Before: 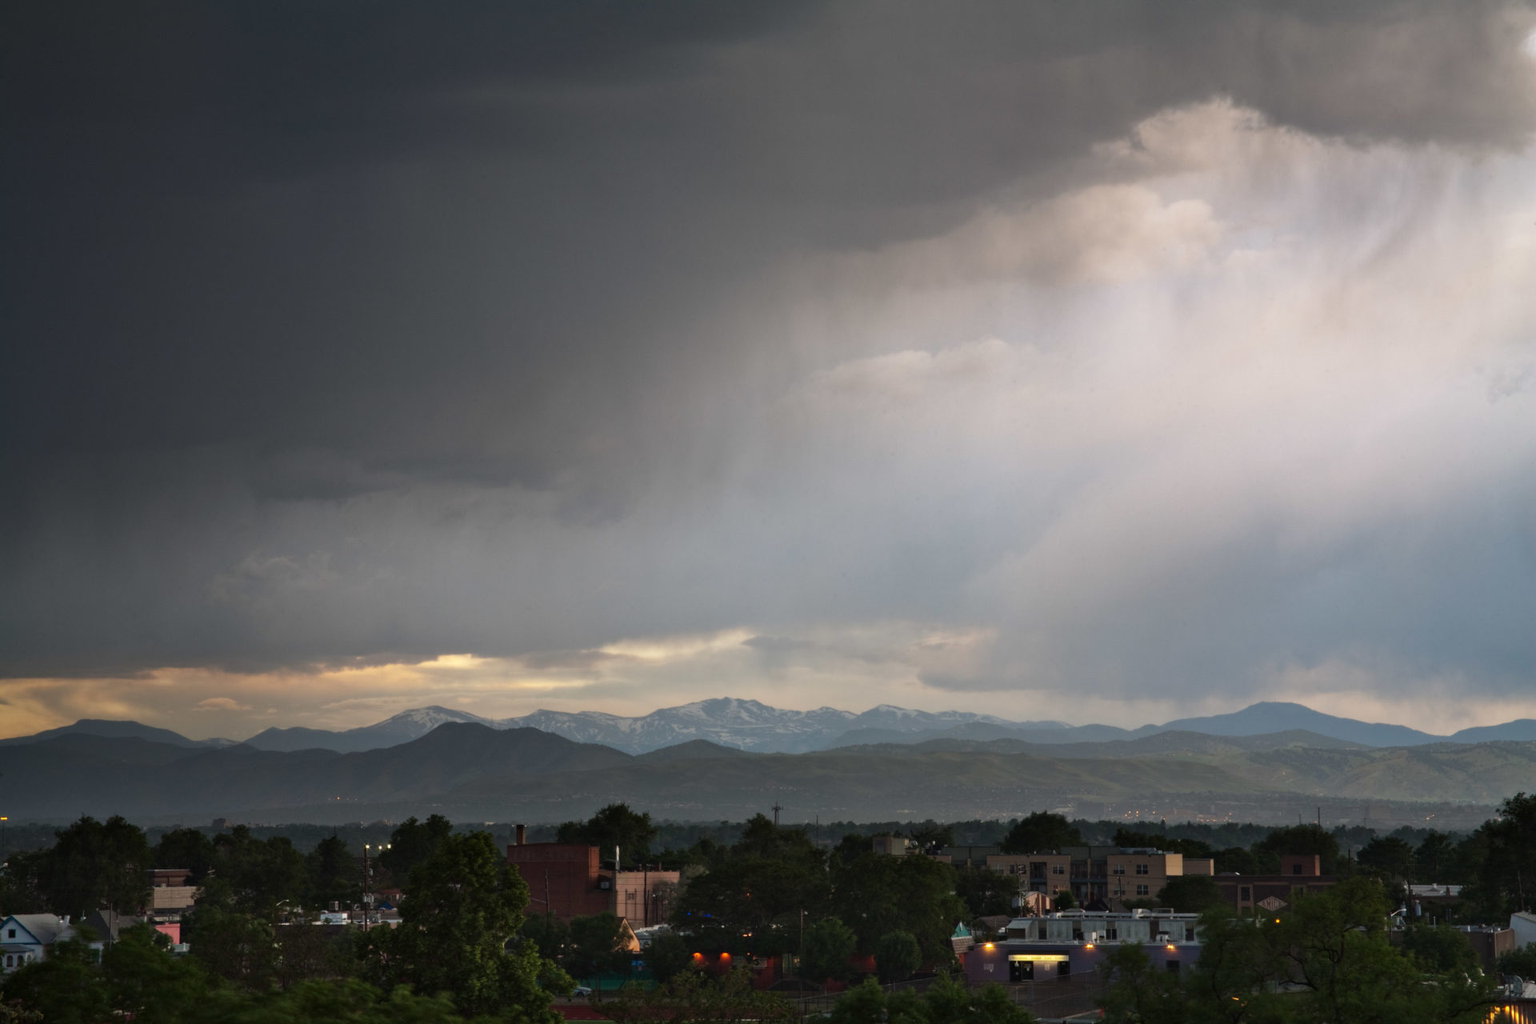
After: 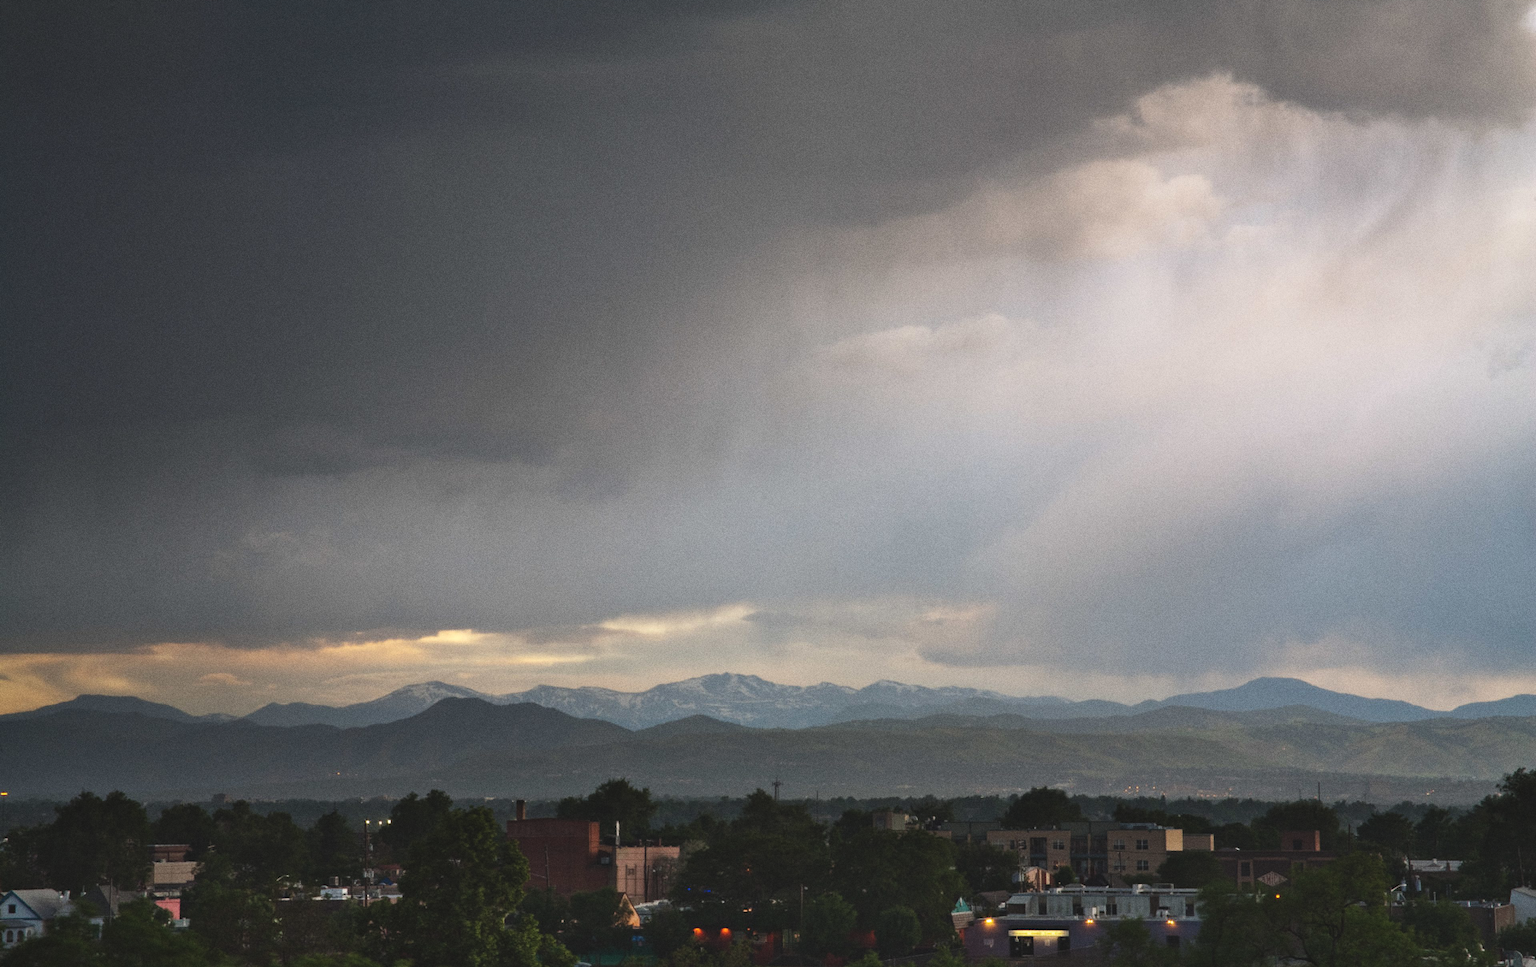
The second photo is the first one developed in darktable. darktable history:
grain: coarseness 0.09 ISO
exposure: black level correction -0.008, exposure 0.067 EV, compensate highlight preservation false
crop and rotate: top 2.479%, bottom 3.018%
